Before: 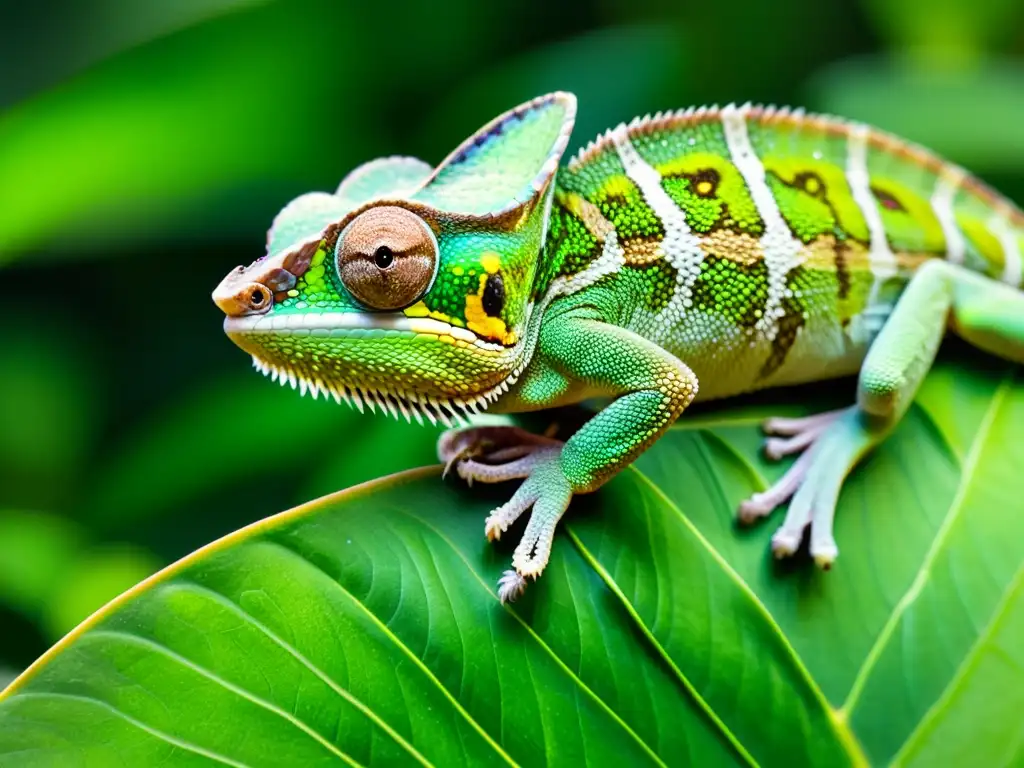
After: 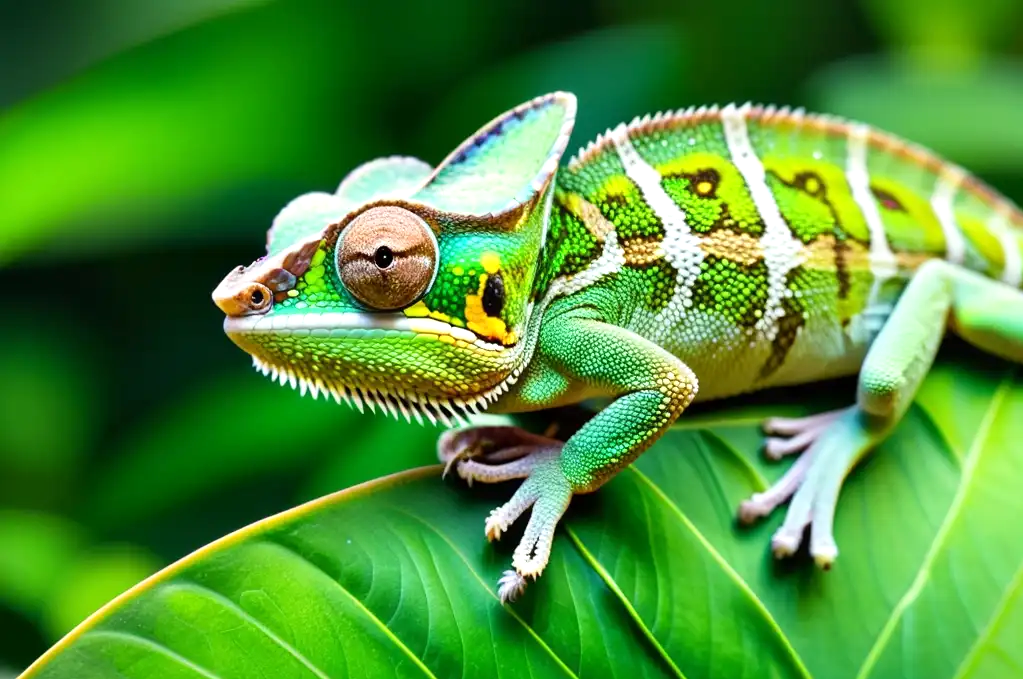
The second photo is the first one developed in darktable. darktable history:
exposure: exposure 0.202 EV, compensate highlight preservation false
crop and rotate: top 0%, bottom 11.555%
